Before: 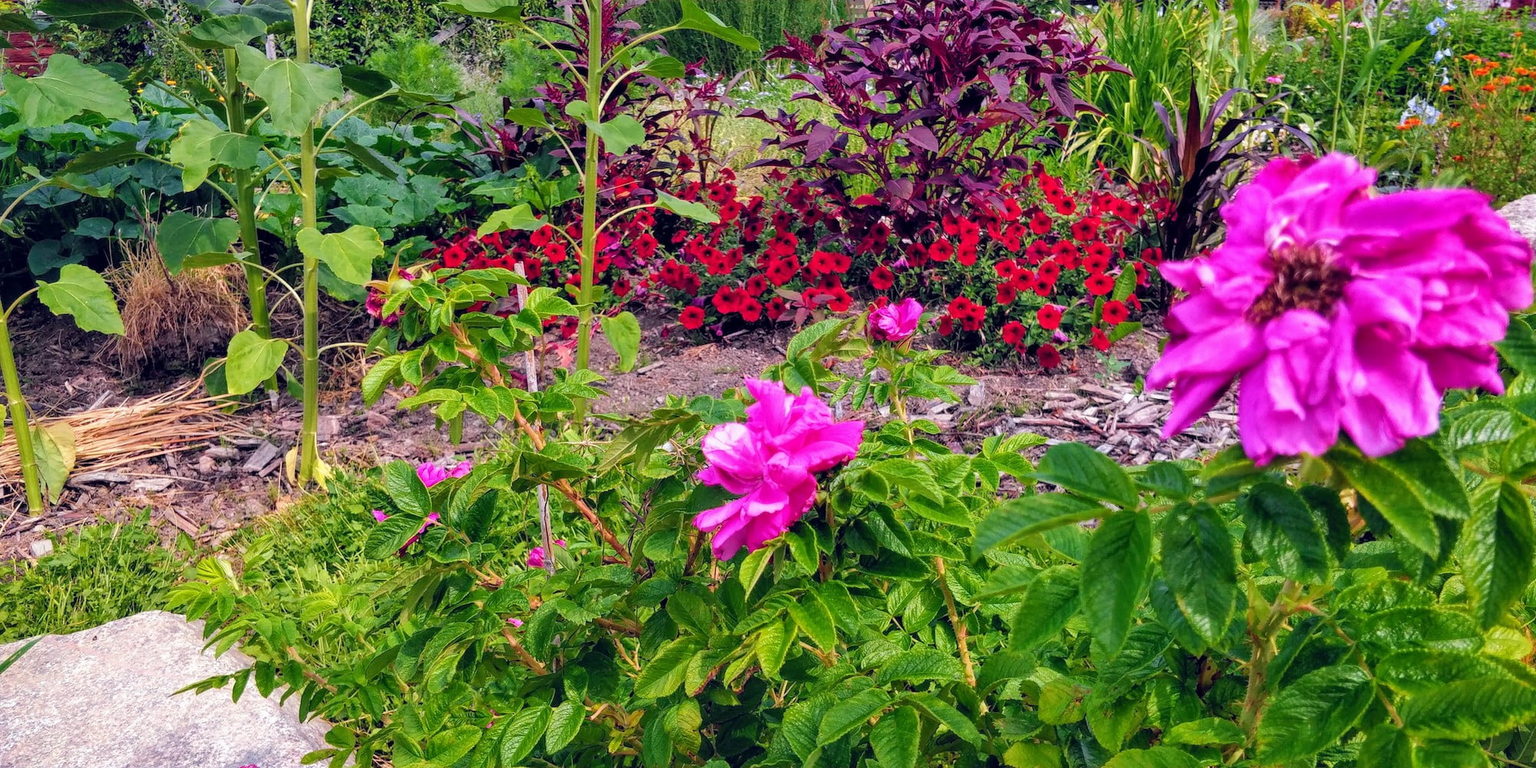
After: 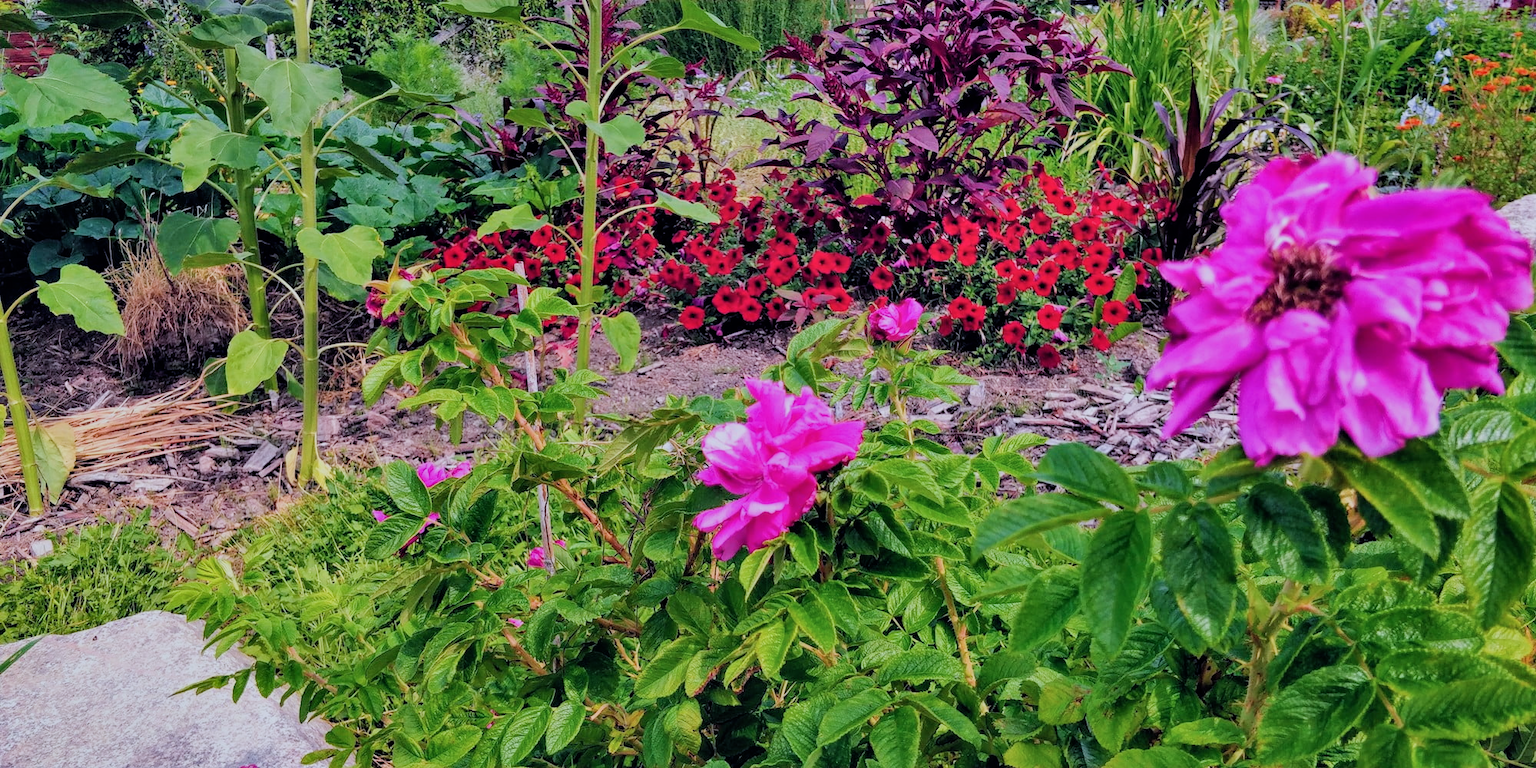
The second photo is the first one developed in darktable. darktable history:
shadows and highlights: low approximation 0.01, soften with gaussian
filmic rgb: black relative exposure -7.65 EV, white relative exposure 4.56 EV, hardness 3.61, contrast 1.05
color correction: highlights a* -0.772, highlights b* -8.92
